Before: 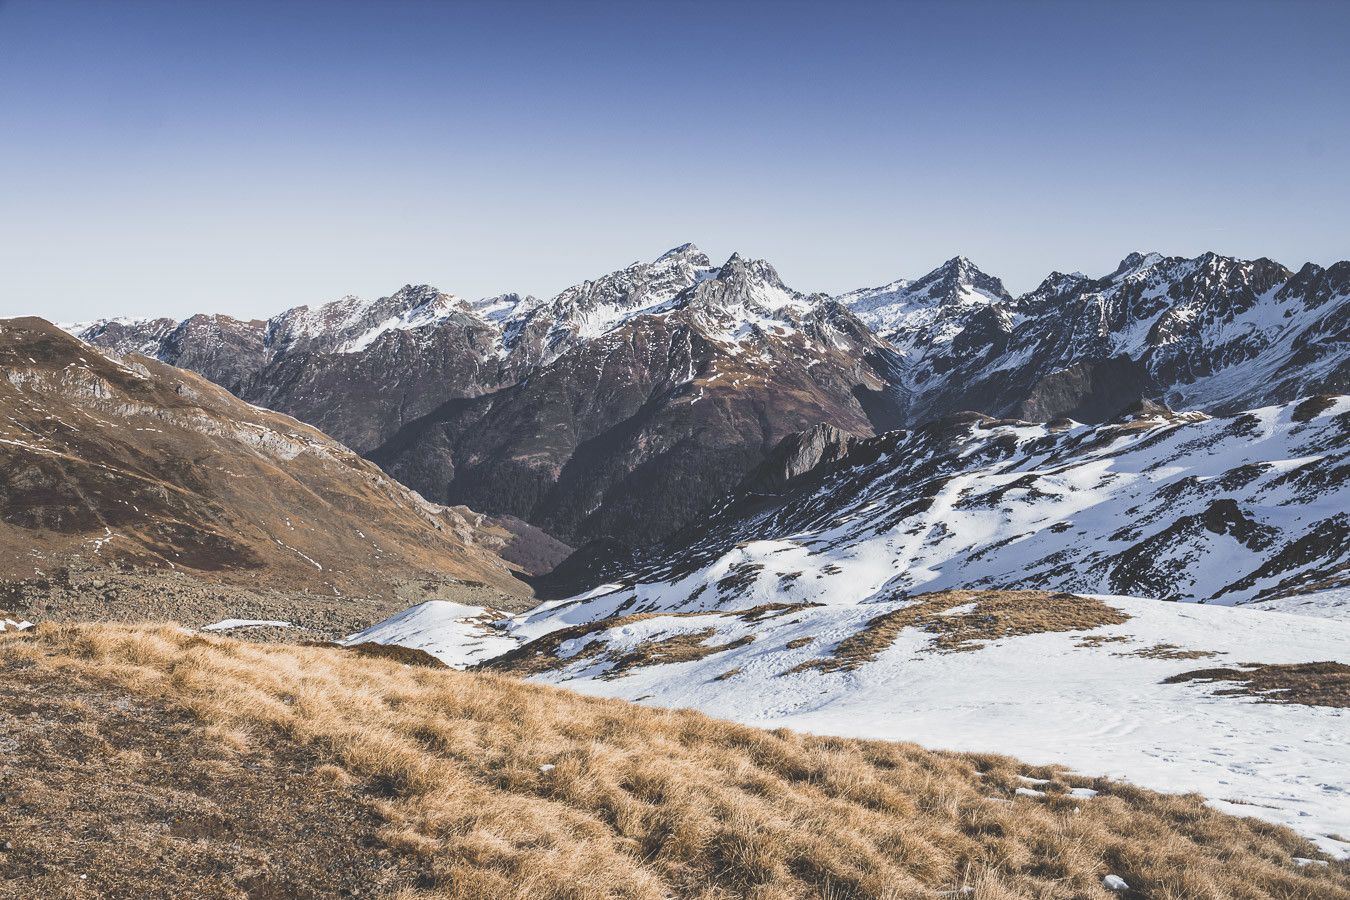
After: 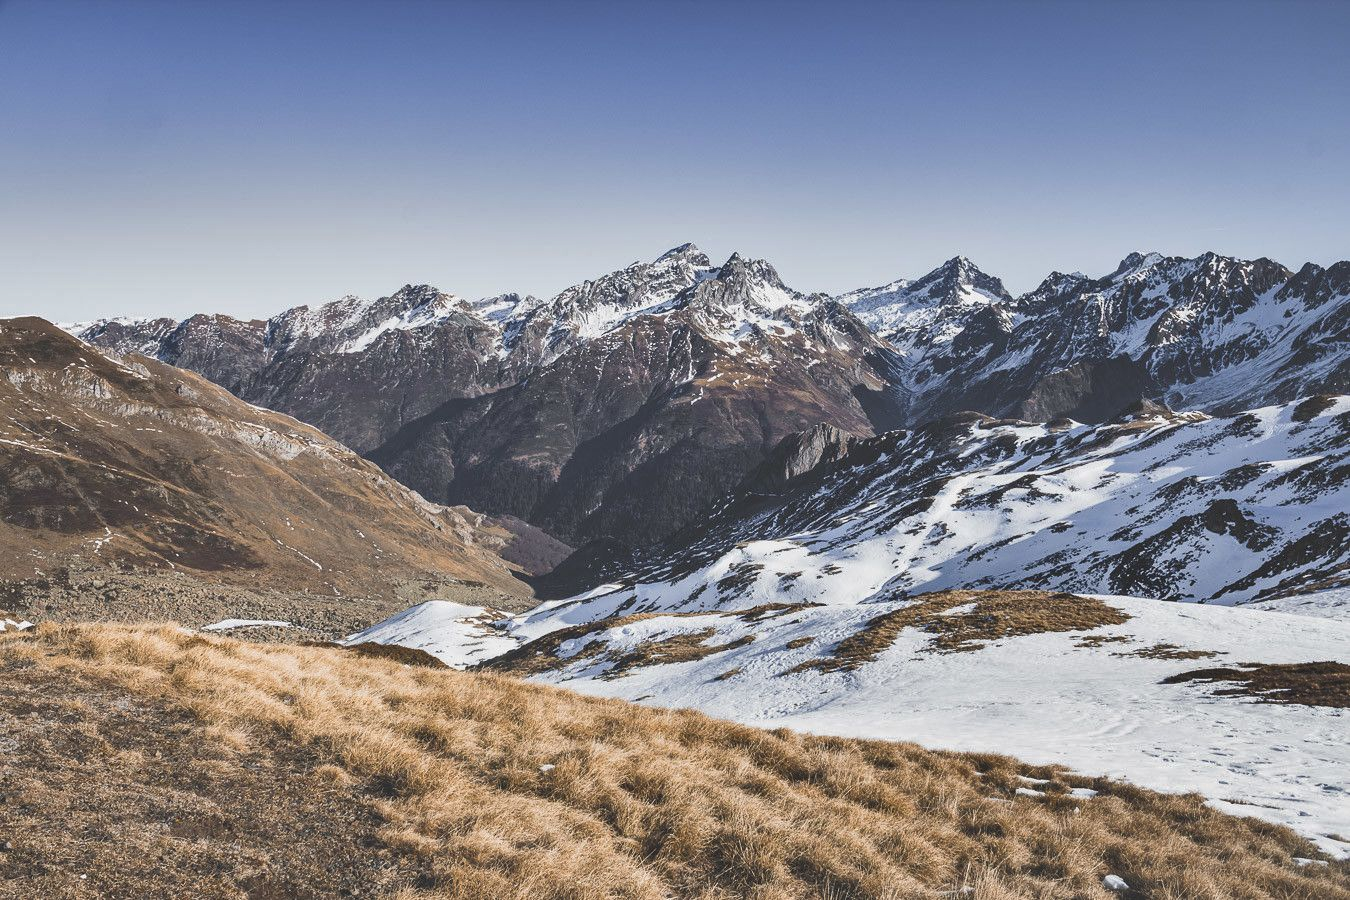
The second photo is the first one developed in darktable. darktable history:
shadows and highlights: shadows 19.58, highlights -83.07, soften with gaussian
